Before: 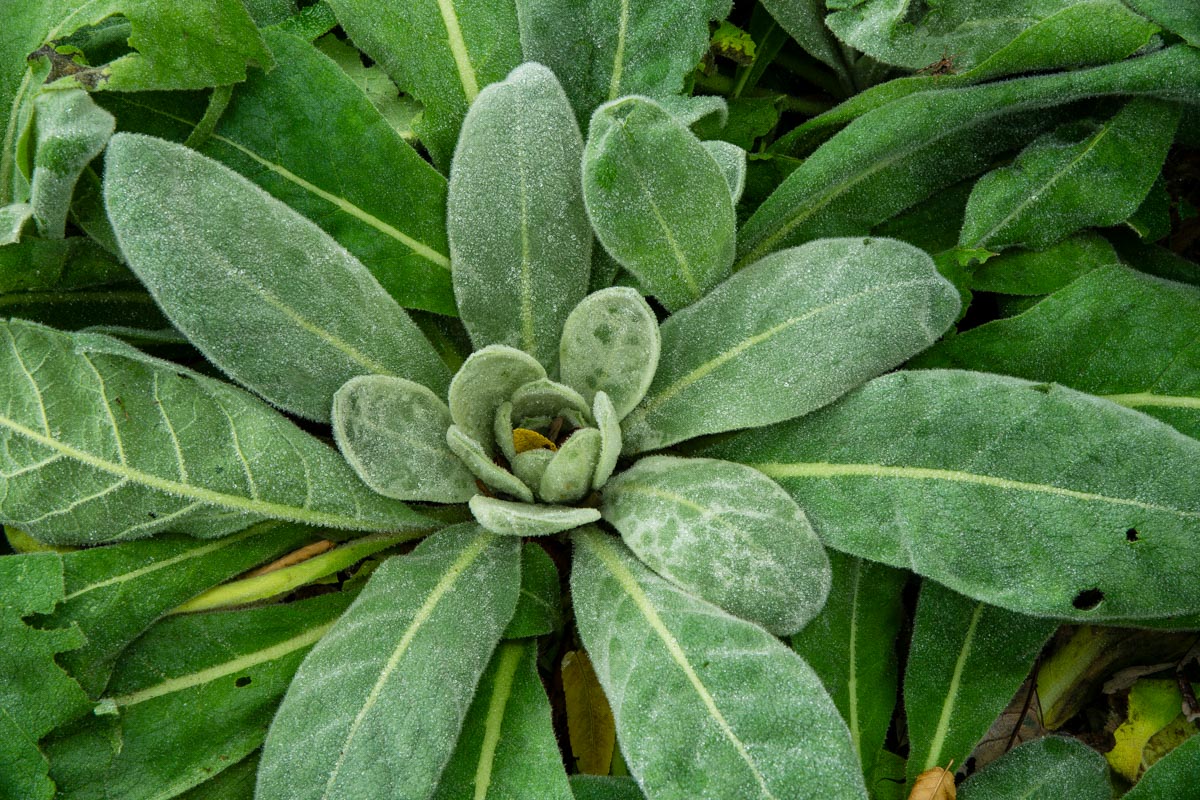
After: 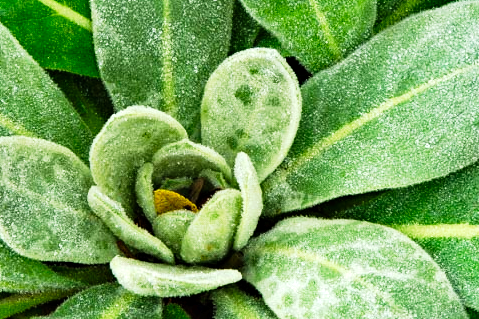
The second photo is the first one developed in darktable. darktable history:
tone curve: curves: ch0 [(0, 0) (0.003, 0.008) (0.011, 0.008) (0.025, 0.011) (0.044, 0.017) (0.069, 0.029) (0.1, 0.045) (0.136, 0.067) (0.177, 0.103) (0.224, 0.151) (0.277, 0.21) (0.335, 0.285) (0.399, 0.37) (0.468, 0.462) (0.543, 0.568) (0.623, 0.679) (0.709, 0.79) (0.801, 0.876) (0.898, 0.936) (1, 1)], preserve colors none
crop: left 30%, top 30%, right 30%, bottom 30%
haze removal: compatibility mode true, adaptive false
exposure: exposure 0.566 EV, compensate highlight preservation false
